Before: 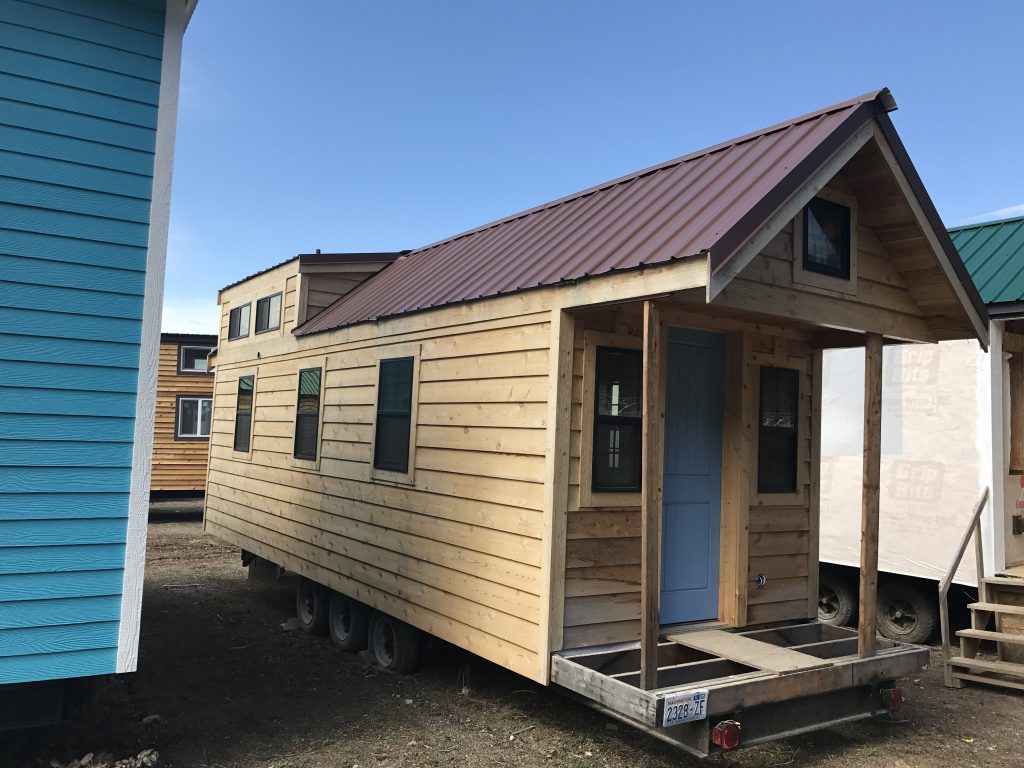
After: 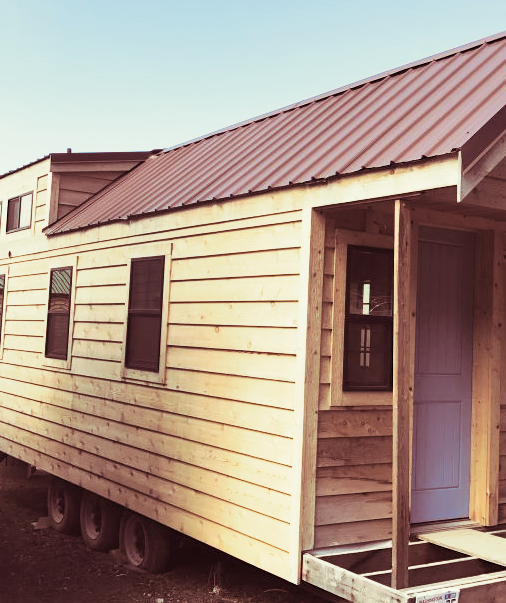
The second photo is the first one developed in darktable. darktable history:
exposure: exposure 0.566 EV, compensate highlight preservation false
split-toning: compress 20%
crop and rotate: angle 0.02°, left 24.353%, top 13.219%, right 26.156%, bottom 8.224%
white balance: red 1.029, blue 0.92
base curve: curves: ch0 [(0, 0) (0.088, 0.125) (0.176, 0.251) (0.354, 0.501) (0.613, 0.749) (1, 0.877)], preserve colors none
